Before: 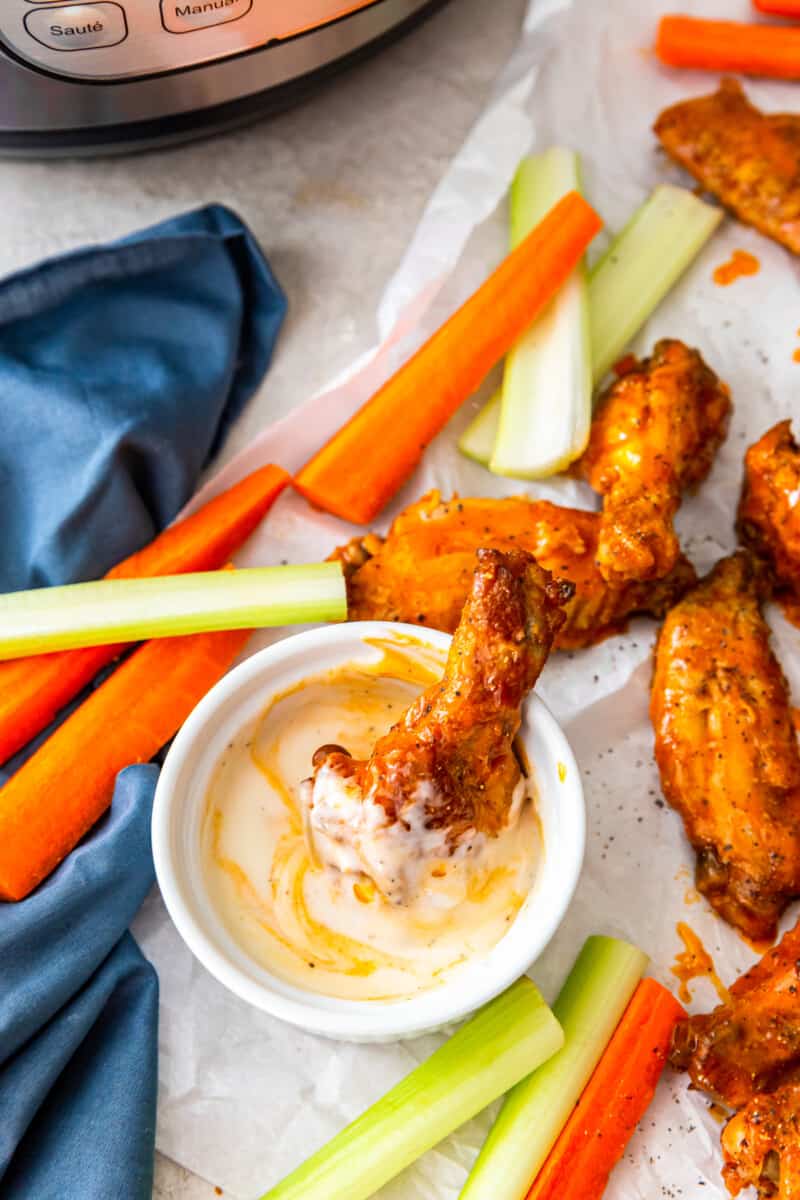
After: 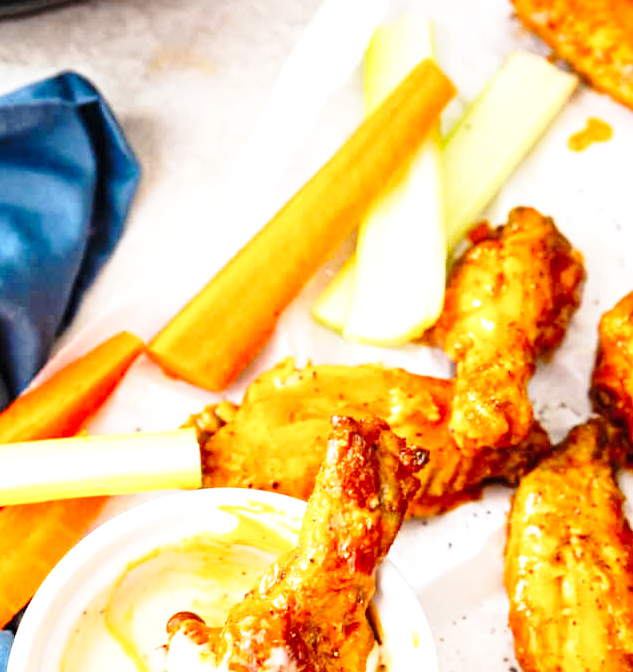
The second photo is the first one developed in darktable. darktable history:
exposure: black level correction 0, exposure 0.698 EV, compensate exposure bias true, compensate highlight preservation false
base curve: curves: ch0 [(0, 0) (0.028, 0.03) (0.121, 0.232) (0.46, 0.748) (0.859, 0.968) (1, 1)], preserve colors none
crop: left 18.333%, top 11.094%, right 2.531%, bottom 32.855%
